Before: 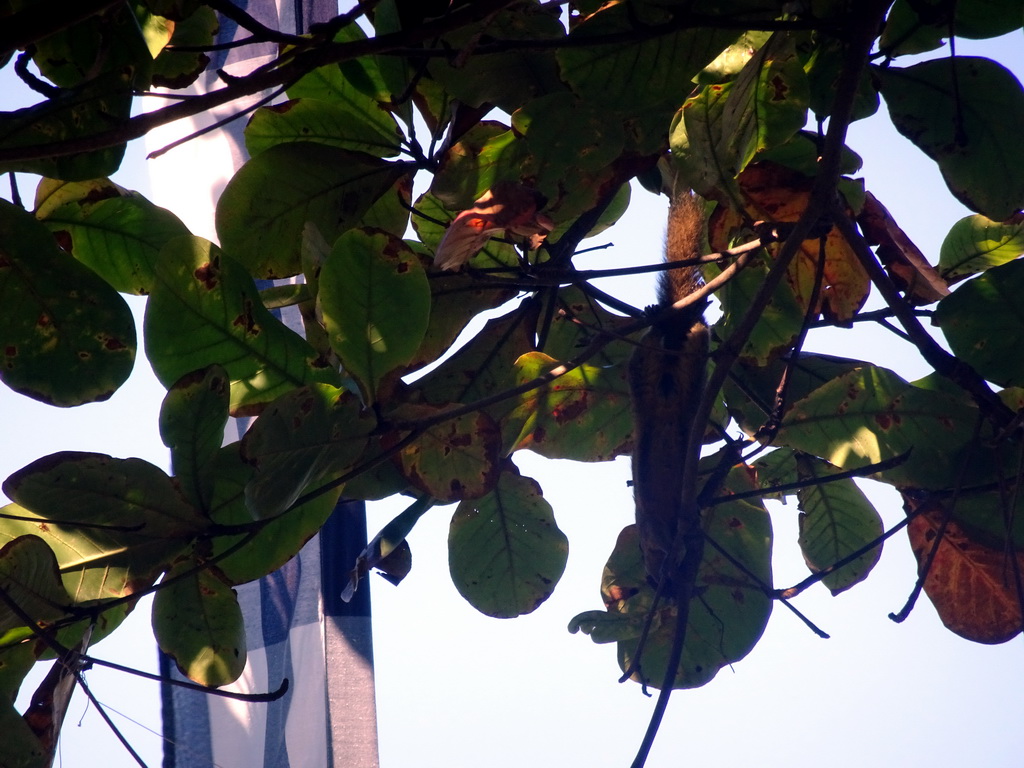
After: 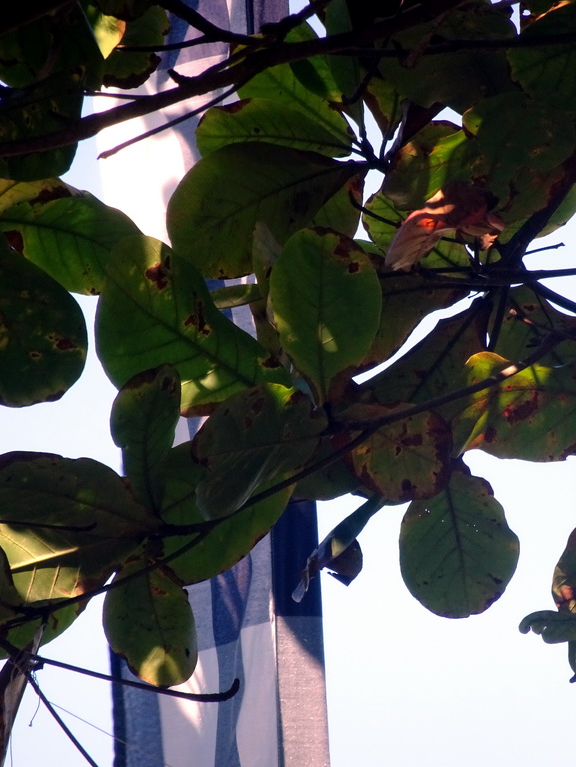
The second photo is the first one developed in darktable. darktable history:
crop: left 4.837%, right 38.839%
